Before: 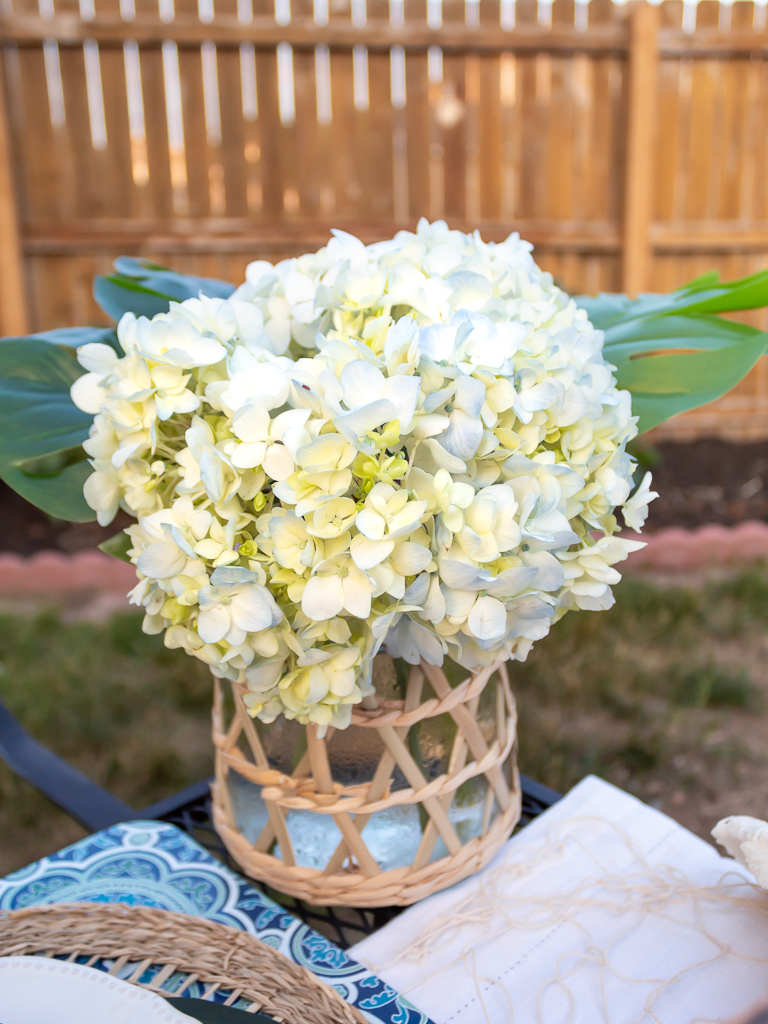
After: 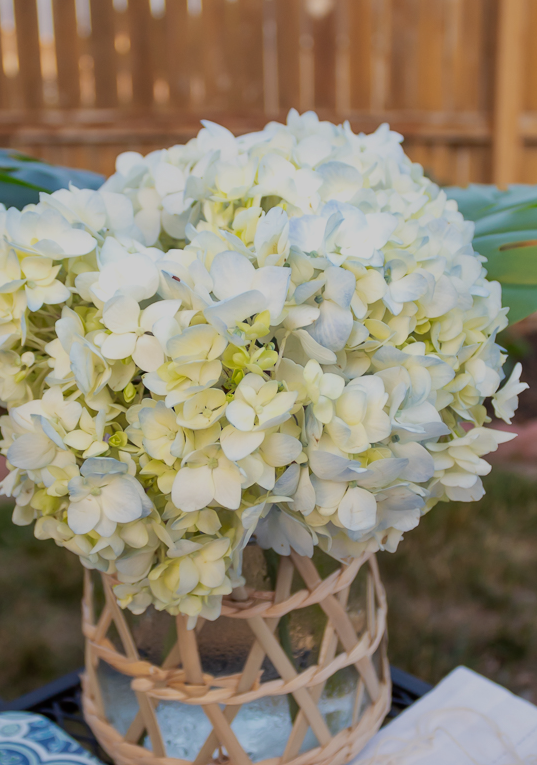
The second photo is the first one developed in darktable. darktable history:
crop and rotate: left 17.046%, top 10.659%, right 12.989%, bottom 14.553%
exposure: black level correction 0, exposure -0.721 EV, compensate highlight preservation false
